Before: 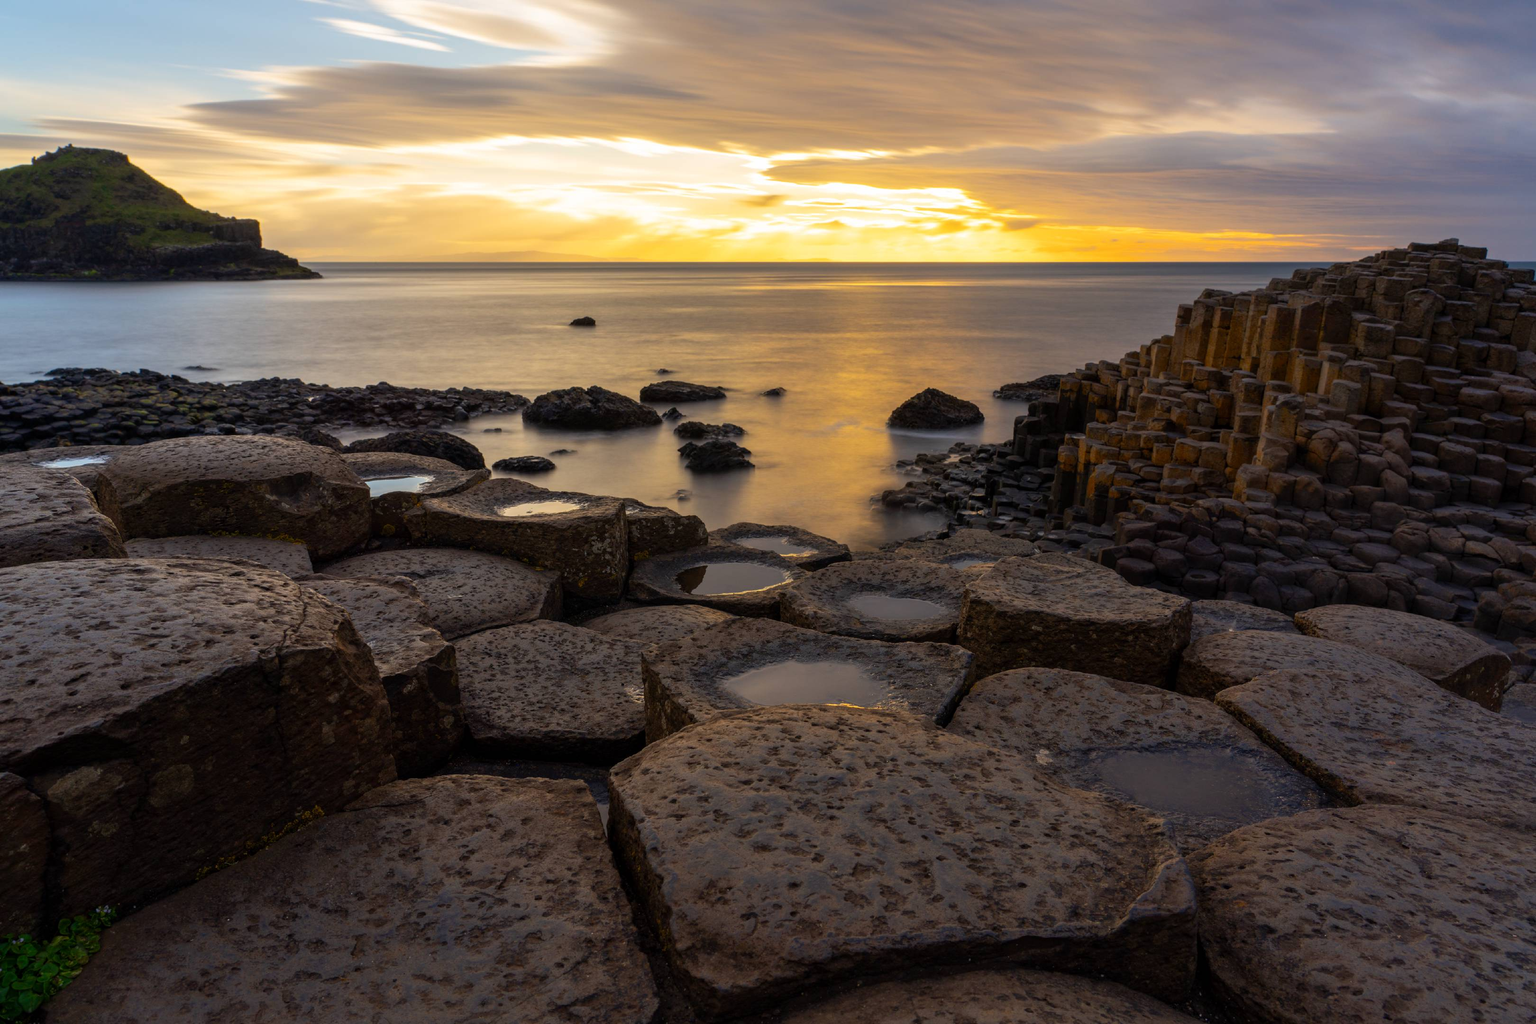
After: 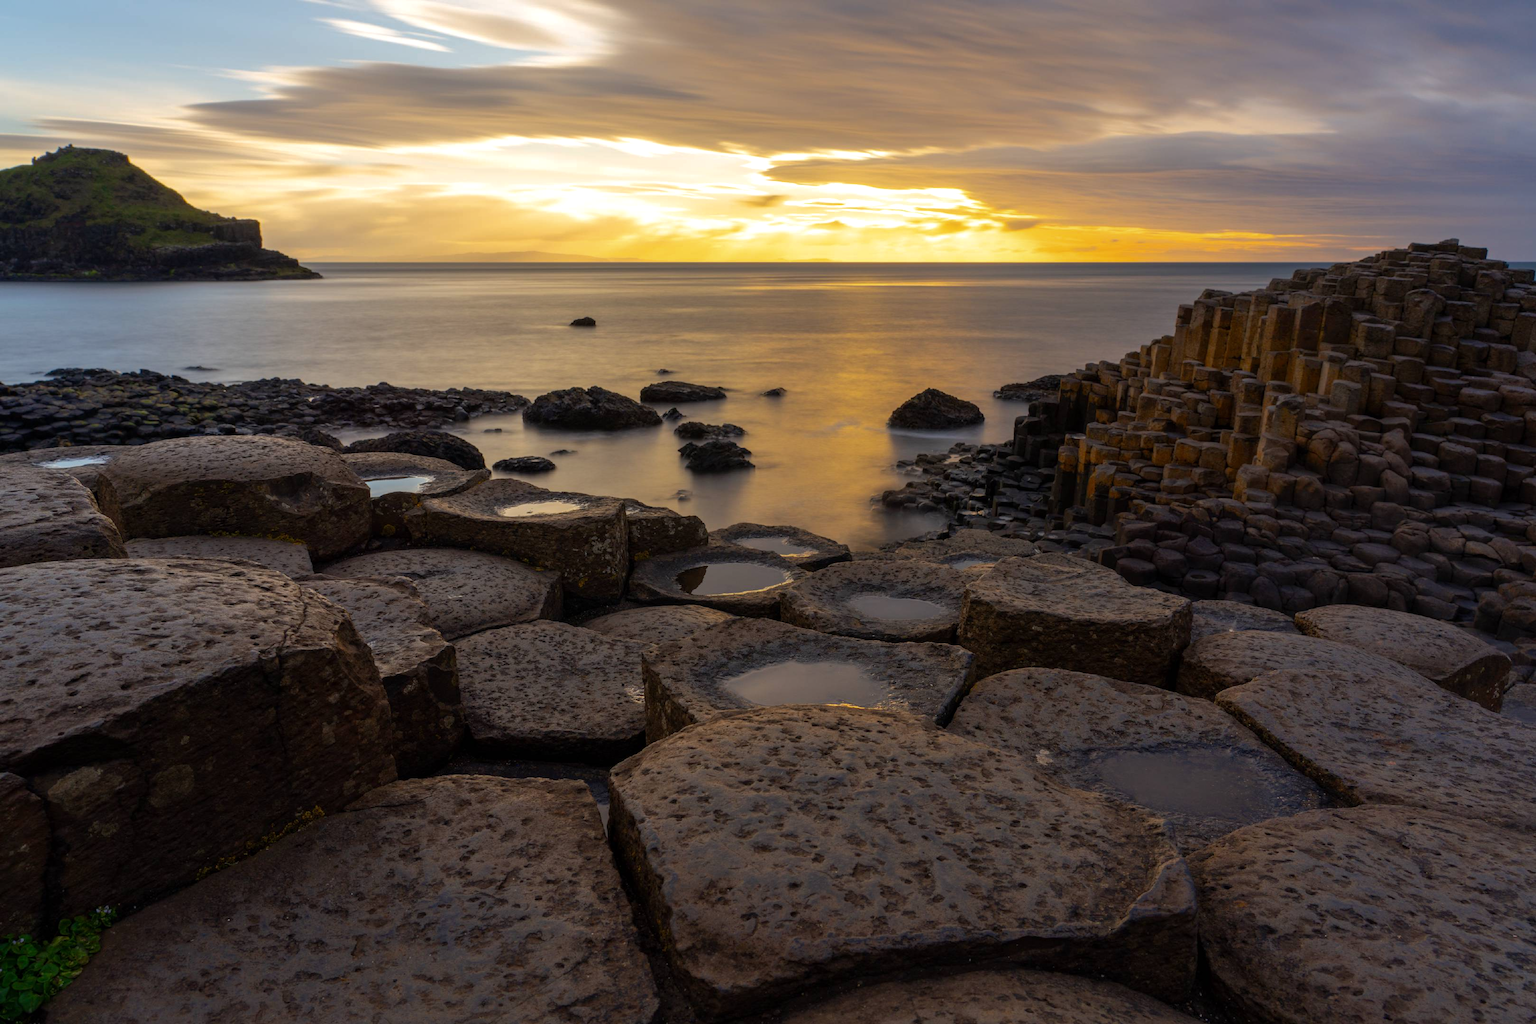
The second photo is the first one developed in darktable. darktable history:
tone equalizer: -8 EV 0 EV, -7 EV 0.003 EV, -6 EV -0.002 EV, -5 EV -0.003 EV, -4 EV -0.08 EV, -3 EV -0.206 EV, -2 EV -0.254 EV, -1 EV 0.106 EV, +0 EV 0.297 EV, edges refinement/feathering 500, mask exposure compensation -1.57 EV, preserve details guided filter
